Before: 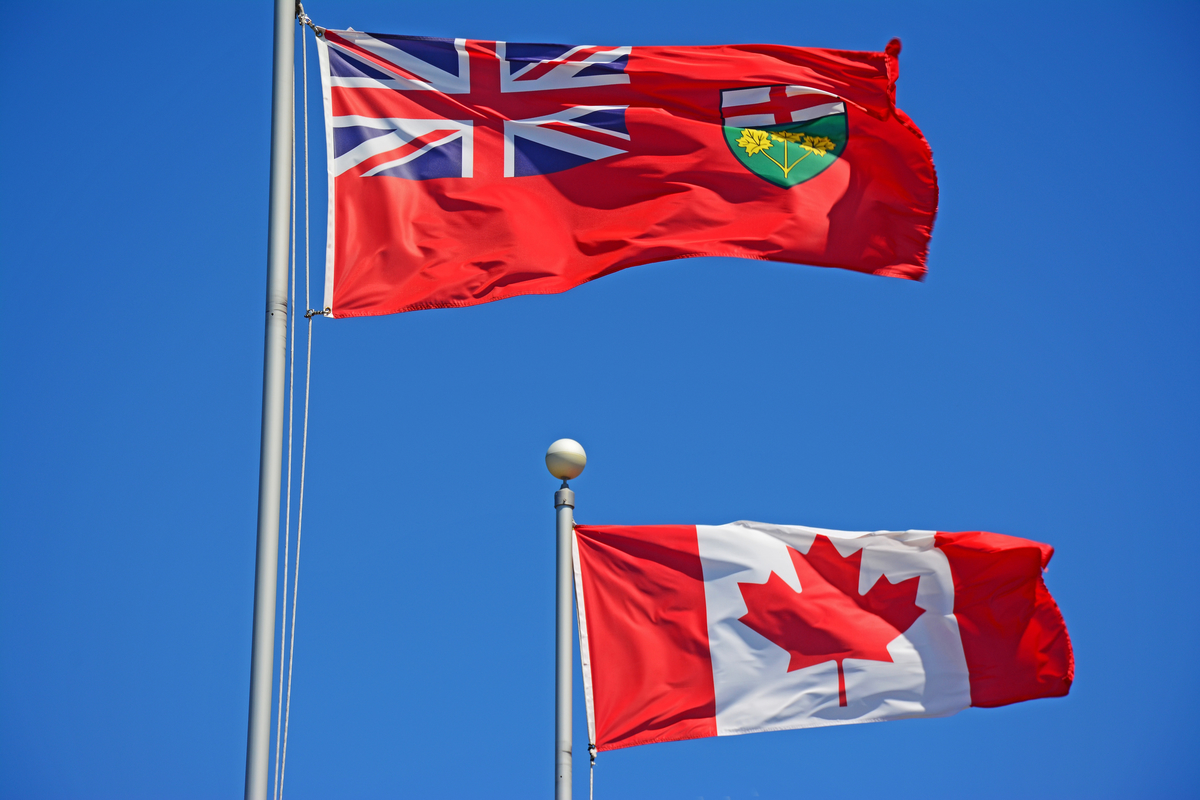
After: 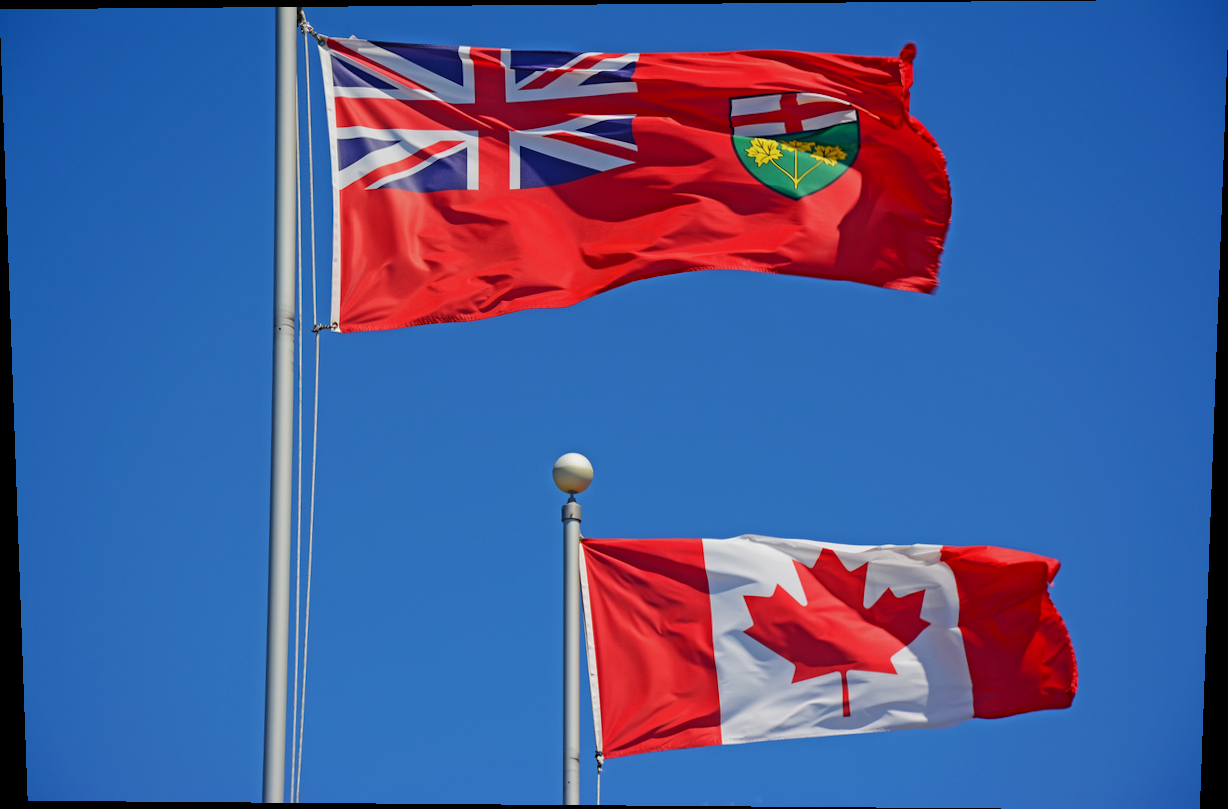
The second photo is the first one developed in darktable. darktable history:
rotate and perspective: lens shift (vertical) 0.048, lens shift (horizontal) -0.024, automatic cropping off
exposure: black level correction 0.001, exposure -0.2 EV, compensate highlight preservation false
